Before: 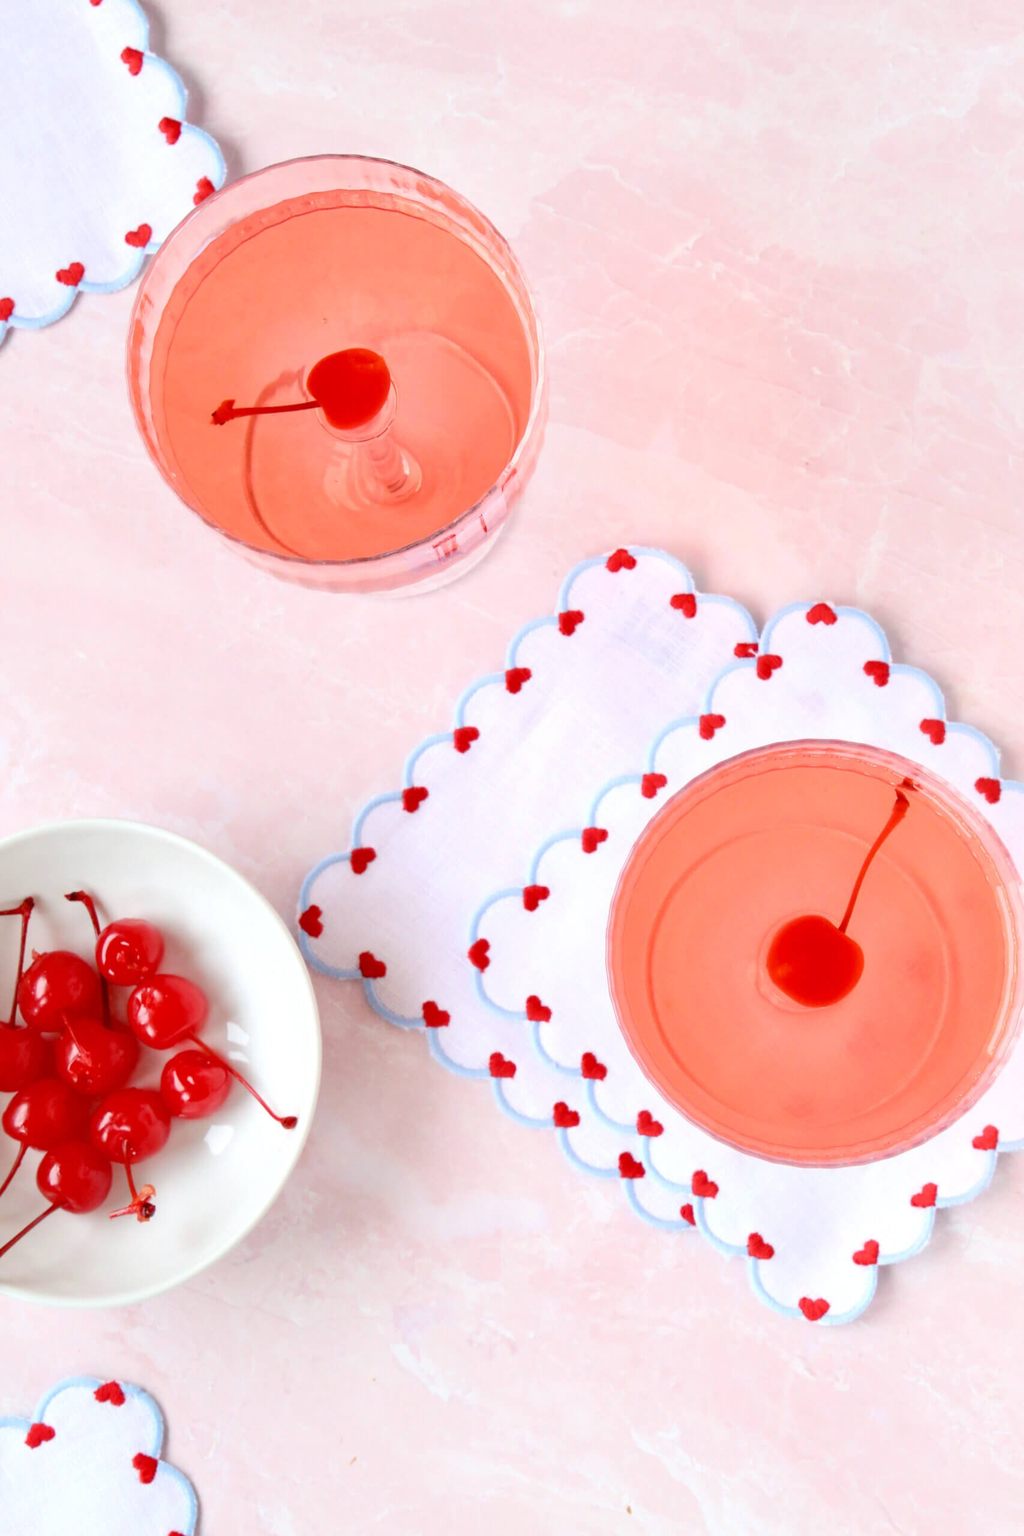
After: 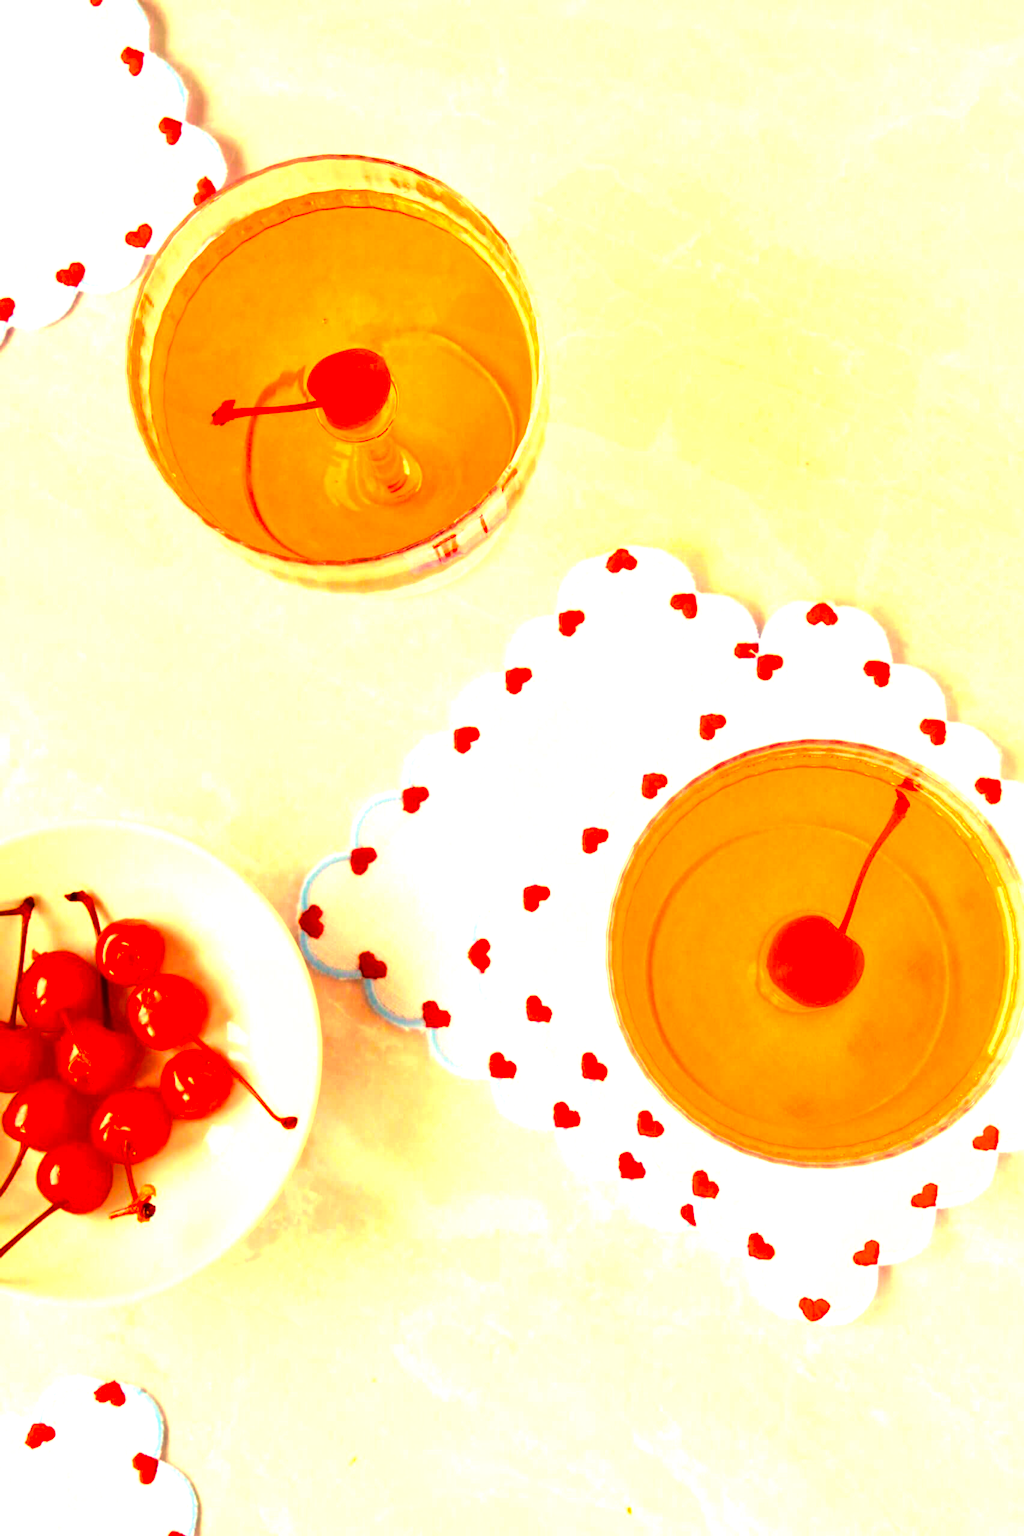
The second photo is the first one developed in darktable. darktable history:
exposure: black level correction 0.007, compensate highlight preservation false
color balance rgb: linear chroma grading › global chroma 20%, perceptual saturation grading › global saturation 25%, perceptual brilliance grading › global brilliance 20%, global vibrance 20%
color balance: mode lift, gamma, gain (sRGB), lift [1.014, 0.966, 0.918, 0.87], gamma [0.86, 0.734, 0.918, 0.976], gain [1.063, 1.13, 1.063, 0.86]
velvia: on, module defaults
